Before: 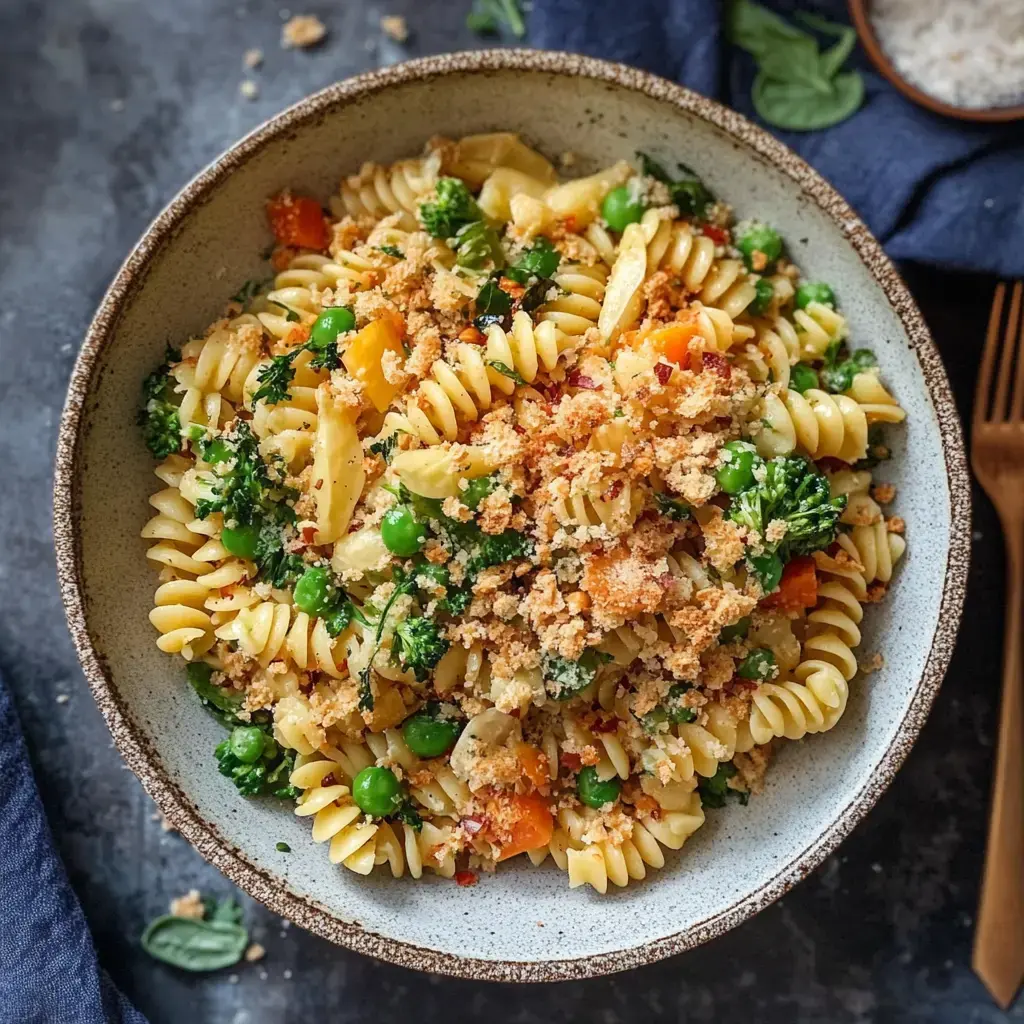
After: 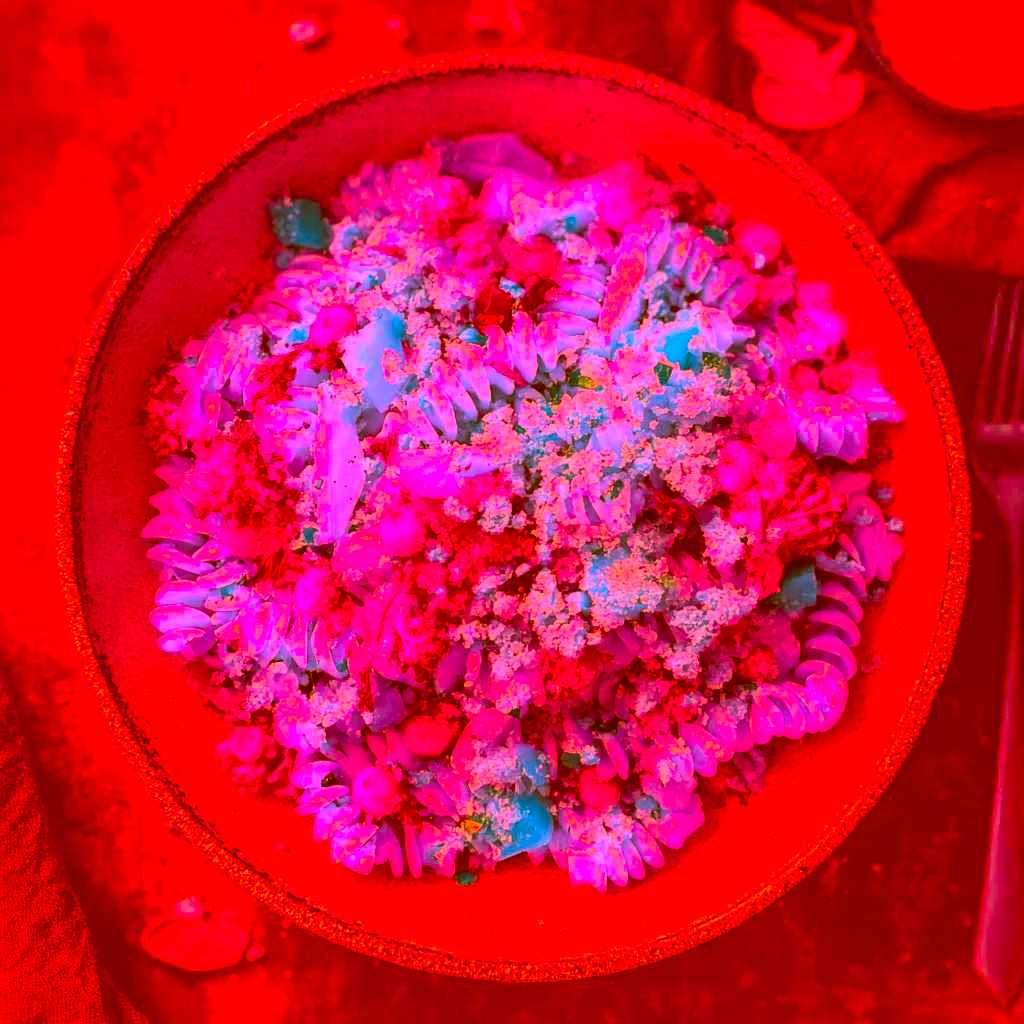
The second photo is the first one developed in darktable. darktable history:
white balance: red 0.982, blue 1.018
color correction: highlights a* -39.68, highlights b* -40, shadows a* -40, shadows b* -40, saturation -3
